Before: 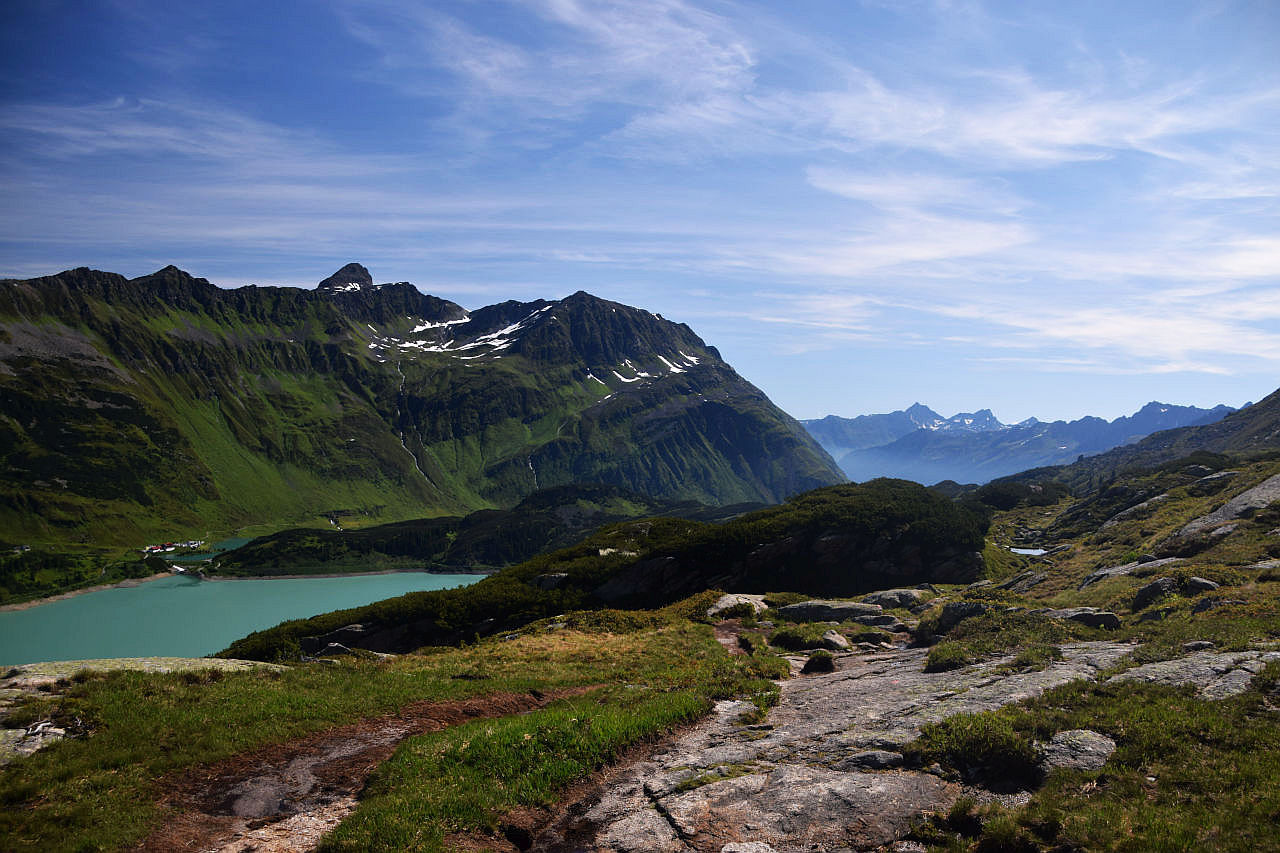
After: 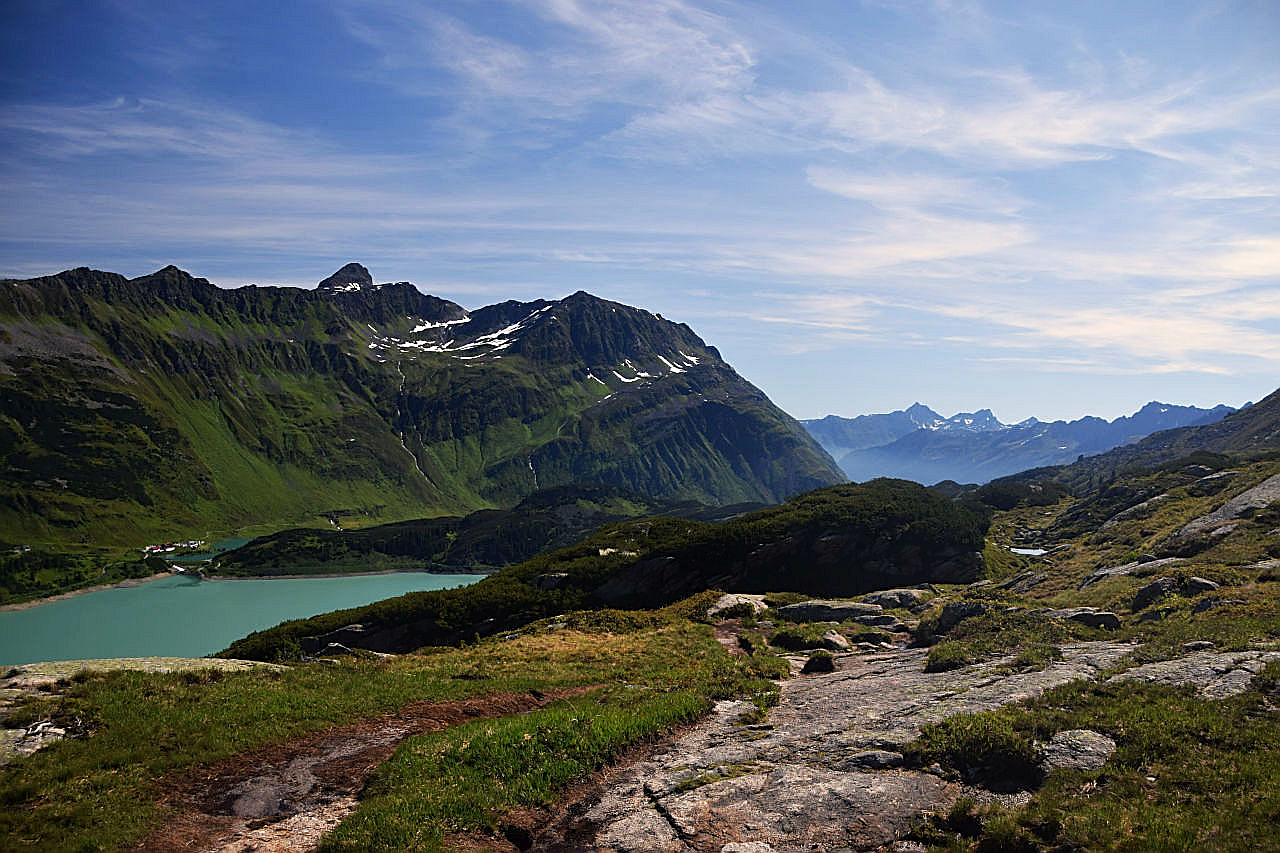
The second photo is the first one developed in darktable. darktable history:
tone equalizer: -7 EV 0.115 EV, edges refinement/feathering 500, mask exposure compensation -1.57 EV, preserve details no
color balance rgb: power › luminance 1.541%, highlights gain › chroma 2.997%, highlights gain › hue 76.22°, perceptual saturation grading › global saturation 0.002%
sharpen: on, module defaults
